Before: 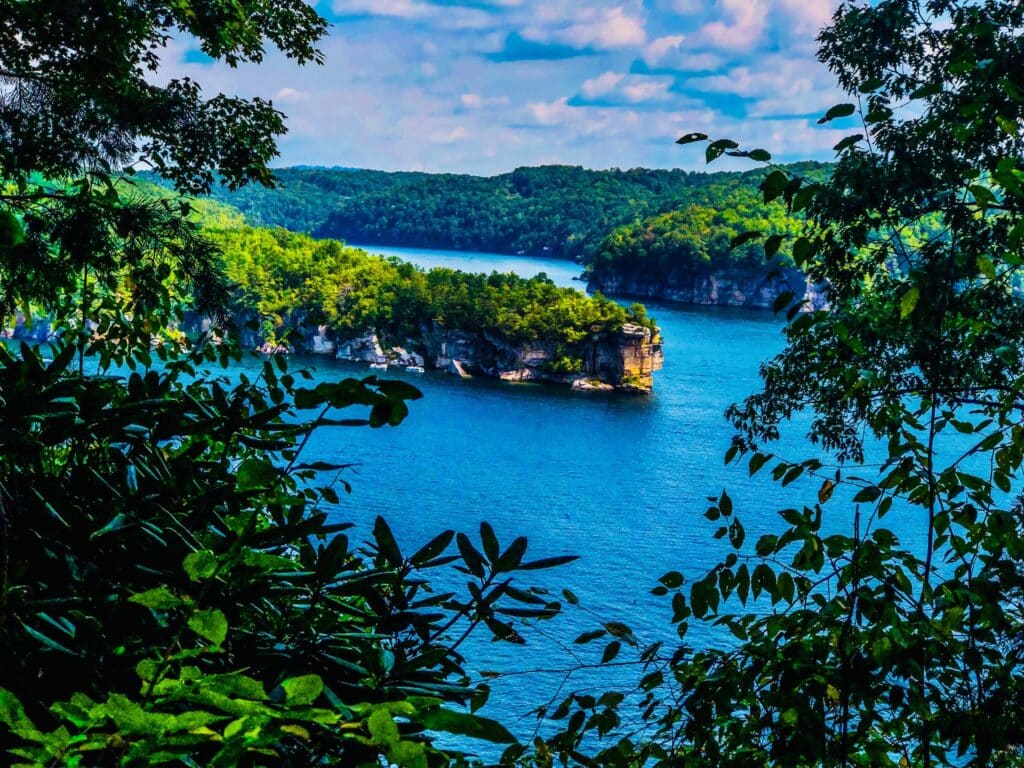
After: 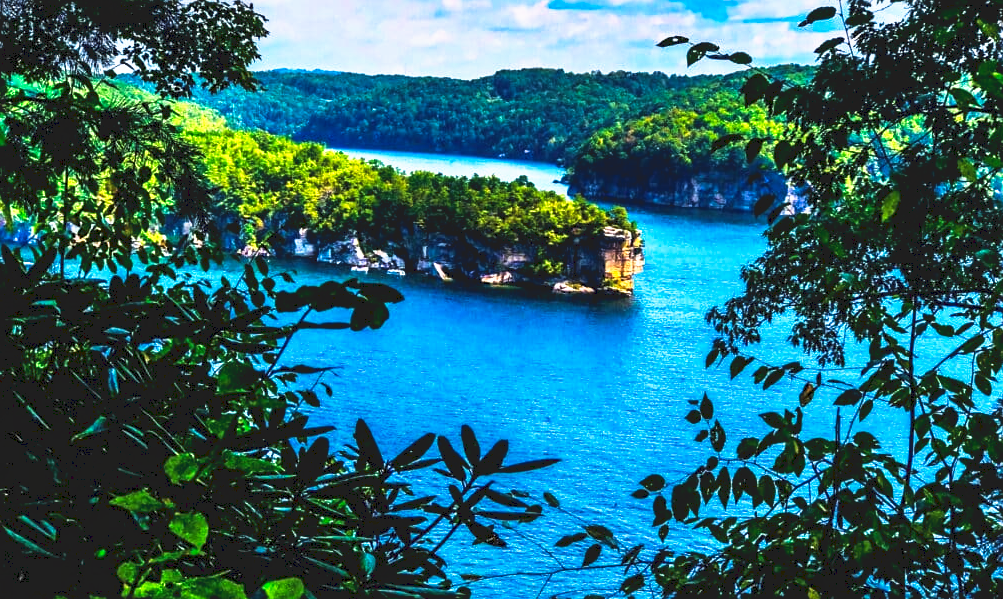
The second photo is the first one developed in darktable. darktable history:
sharpen: amount 0.211
tone curve: curves: ch0 [(0, 0) (0.003, 0.116) (0.011, 0.116) (0.025, 0.113) (0.044, 0.114) (0.069, 0.118) (0.1, 0.137) (0.136, 0.171) (0.177, 0.213) (0.224, 0.259) (0.277, 0.316) (0.335, 0.381) (0.399, 0.458) (0.468, 0.548) (0.543, 0.654) (0.623, 0.775) (0.709, 0.895) (0.801, 0.972) (0.898, 0.991) (1, 1)], preserve colors none
crop and rotate: left 1.891%, top 12.745%, right 0.157%, bottom 9.161%
